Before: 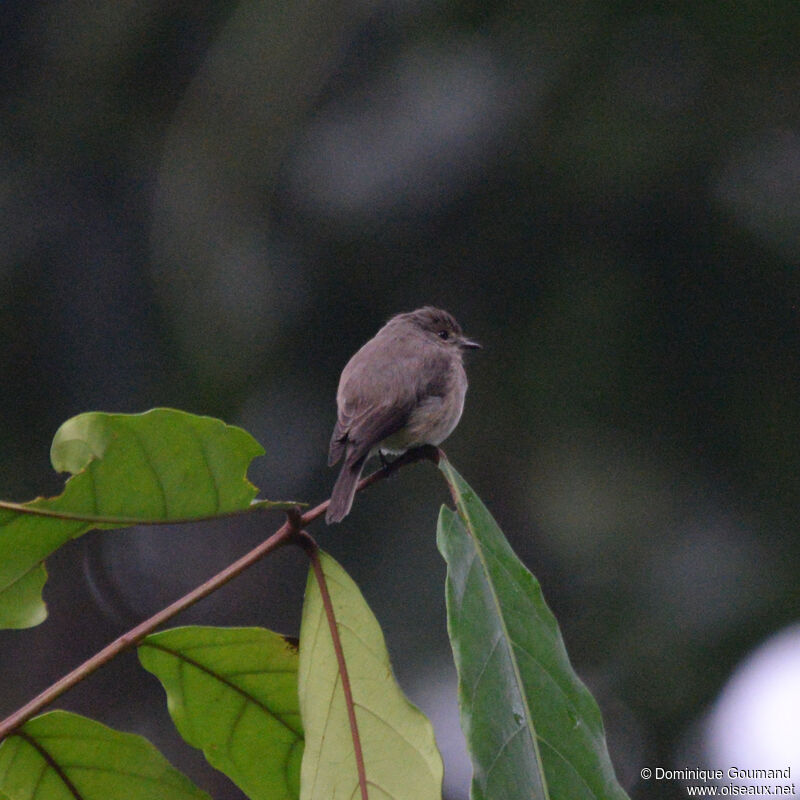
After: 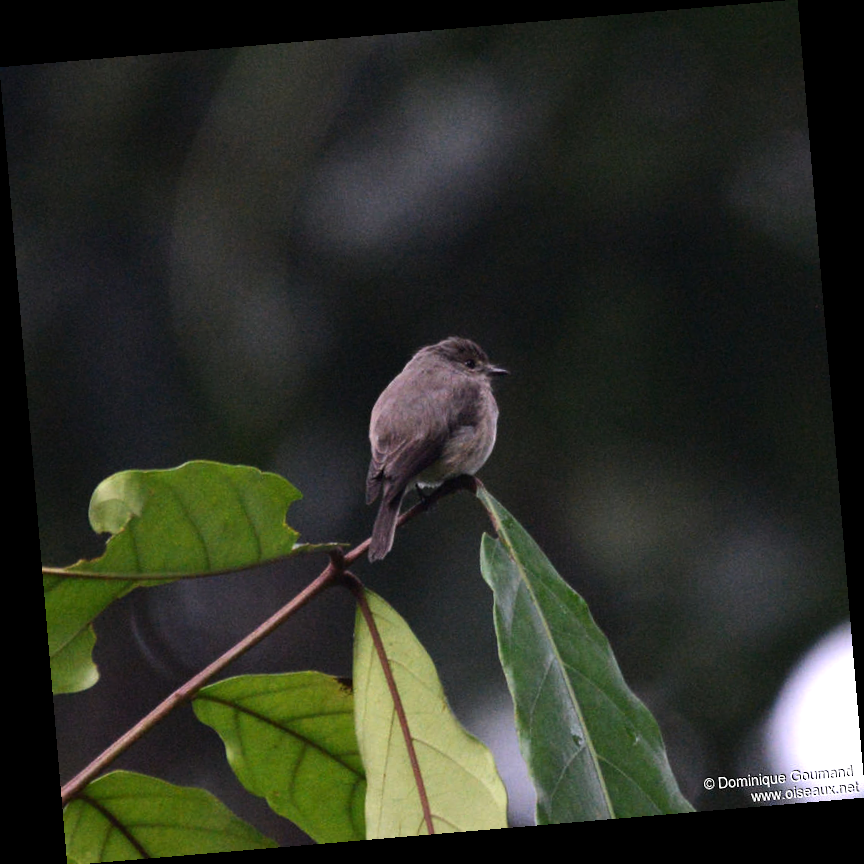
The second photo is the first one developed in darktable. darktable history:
rotate and perspective: rotation -4.86°, automatic cropping off
white balance: red 1, blue 1
tone equalizer: -8 EV -0.75 EV, -7 EV -0.7 EV, -6 EV -0.6 EV, -5 EV -0.4 EV, -3 EV 0.4 EV, -2 EV 0.6 EV, -1 EV 0.7 EV, +0 EV 0.75 EV, edges refinement/feathering 500, mask exposure compensation -1.57 EV, preserve details no
